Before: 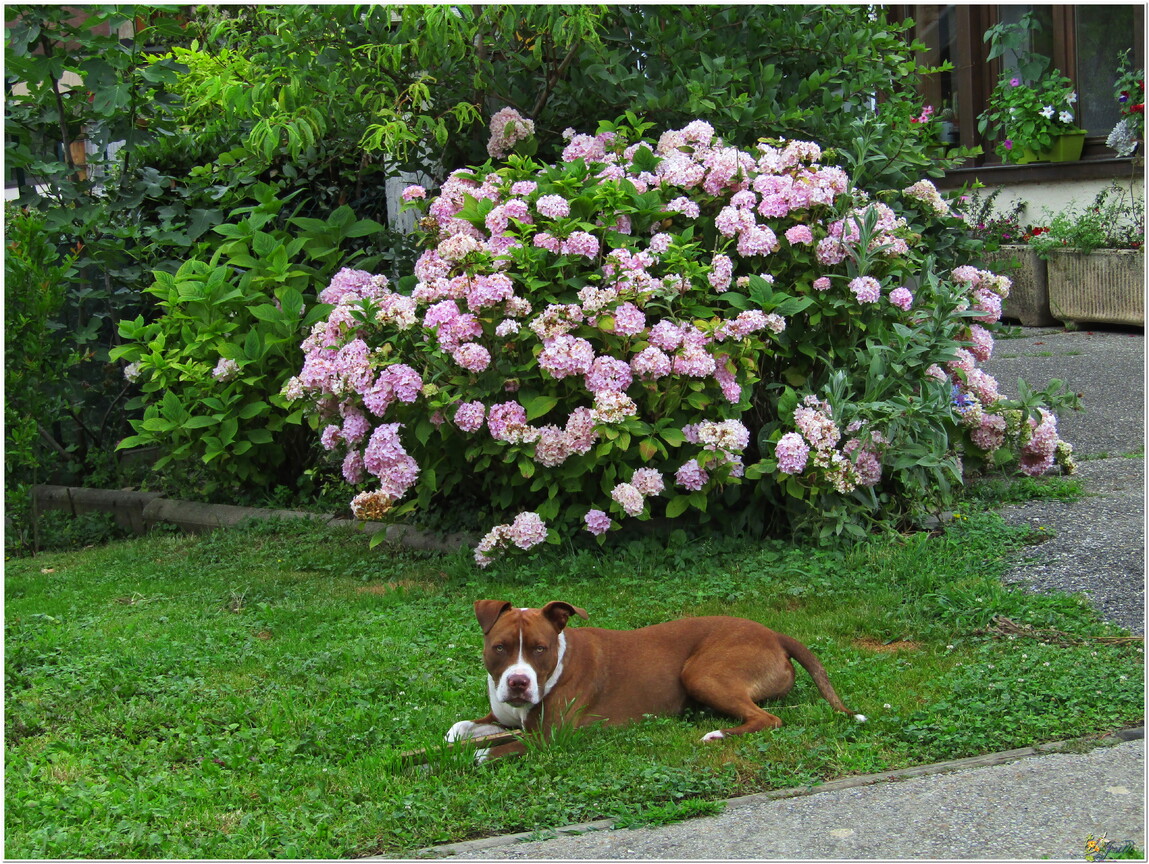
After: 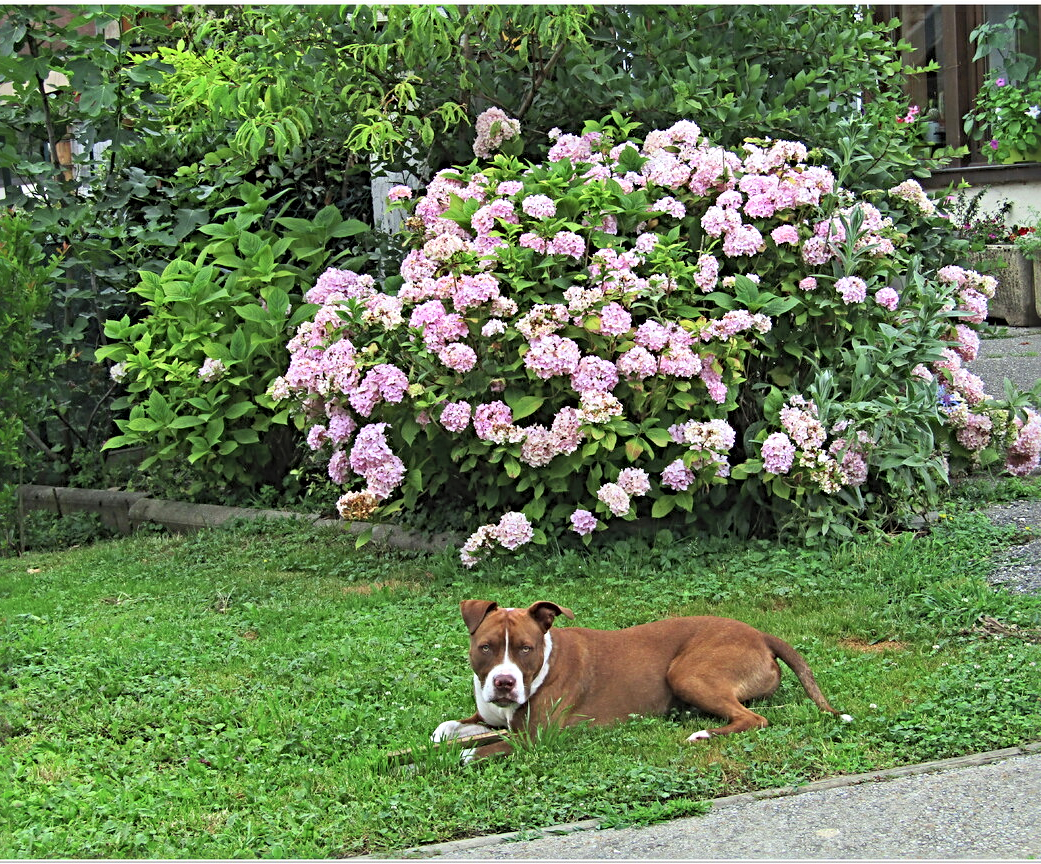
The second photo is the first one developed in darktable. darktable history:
contrast brightness saturation: contrast 0.137, brightness 0.223
sharpen: radius 4.839
crop and rotate: left 1.242%, right 8.084%
